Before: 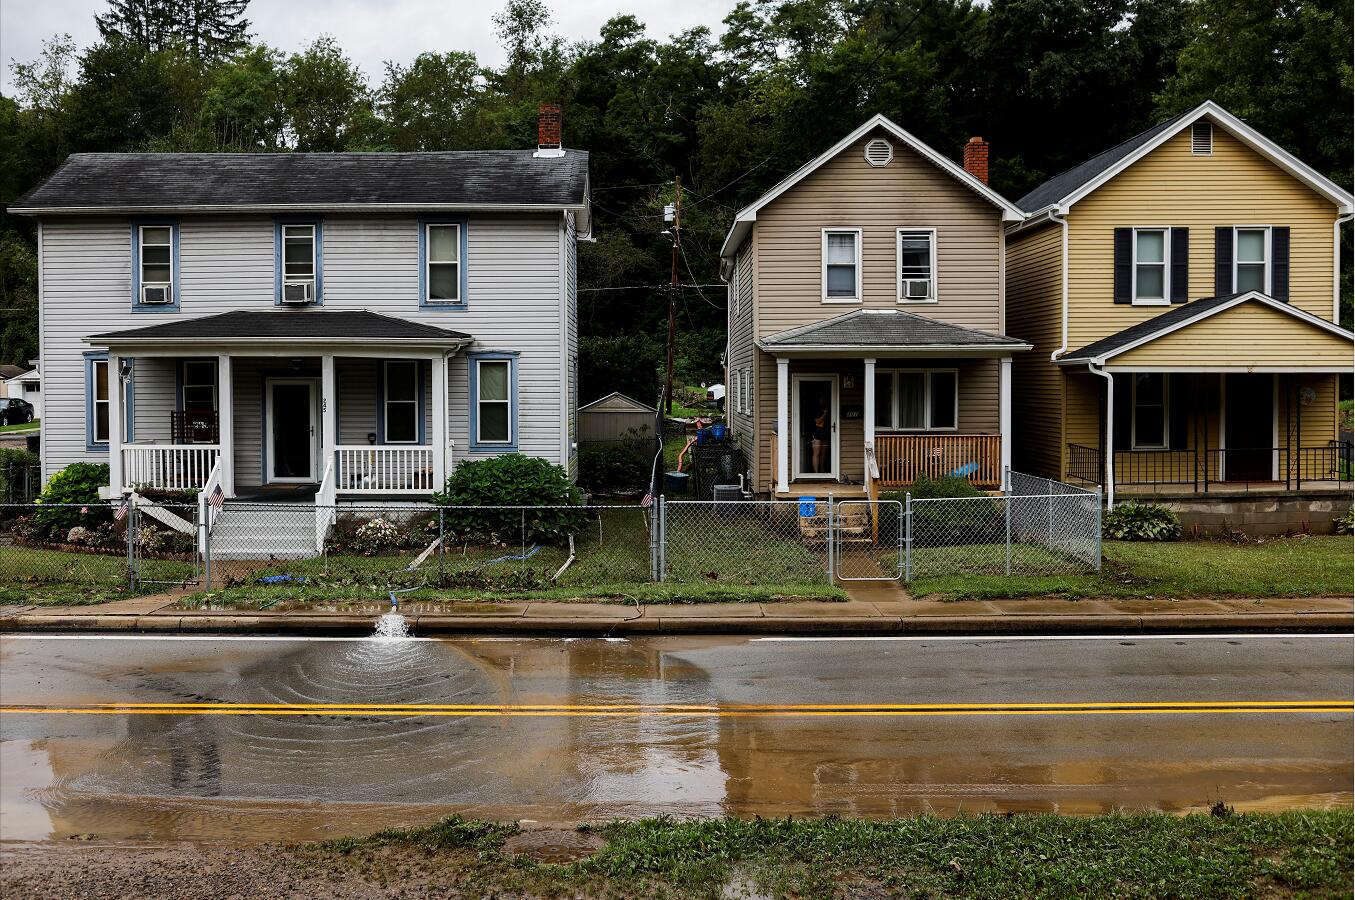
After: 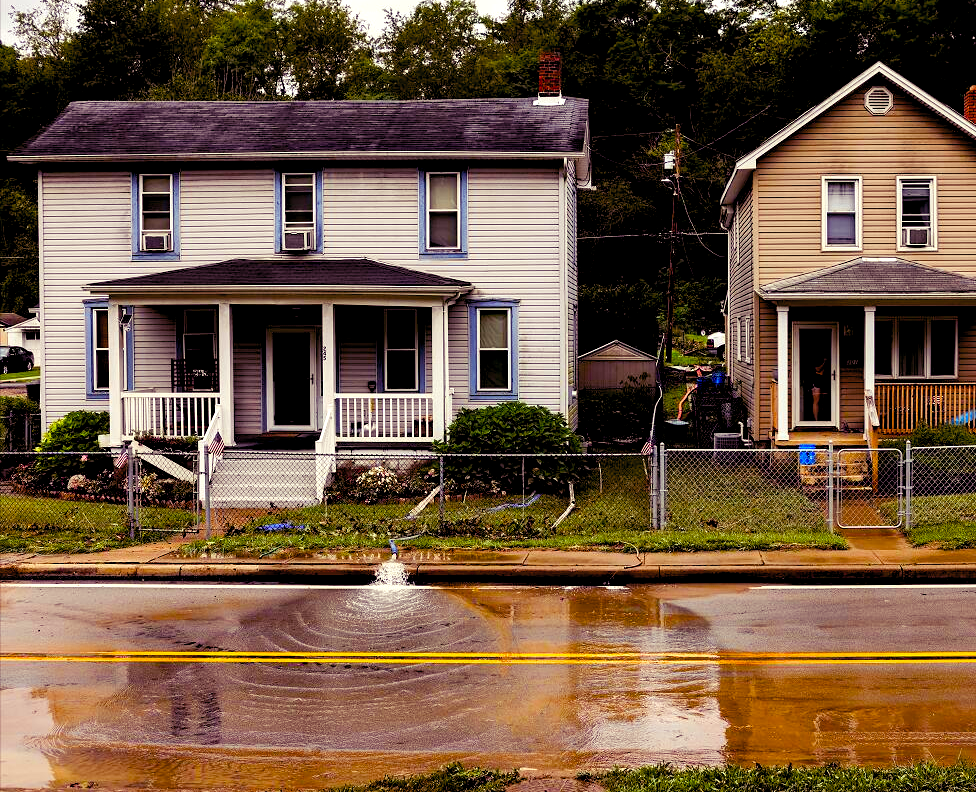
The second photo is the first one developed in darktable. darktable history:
contrast brightness saturation: brightness 0.09, saturation 0.19
crop: top 5.803%, right 27.864%, bottom 5.804%
color balance rgb: shadows lift › luminance -21.66%, shadows lift › chroma 8.98%, shadows lift › hue 283.37°, power › chroma 1.55%, power › hue 25.59°, highlights gain › luminance 6.08%, highlights gain › chroma 2.55%, highlights gain › hue 90°, global offset › luminance -0.87%, perceptual saturation grading › global saturation 27.49%, perceptual saturation grading › highlights -28.39%, perceptual saturation grading › mid-tones 15.22%, perceptual saturation grading › shadows 33.98%, perceptual brilliance grading › highlights 10%, perceptual brilliance grading › mid-tones 5%
